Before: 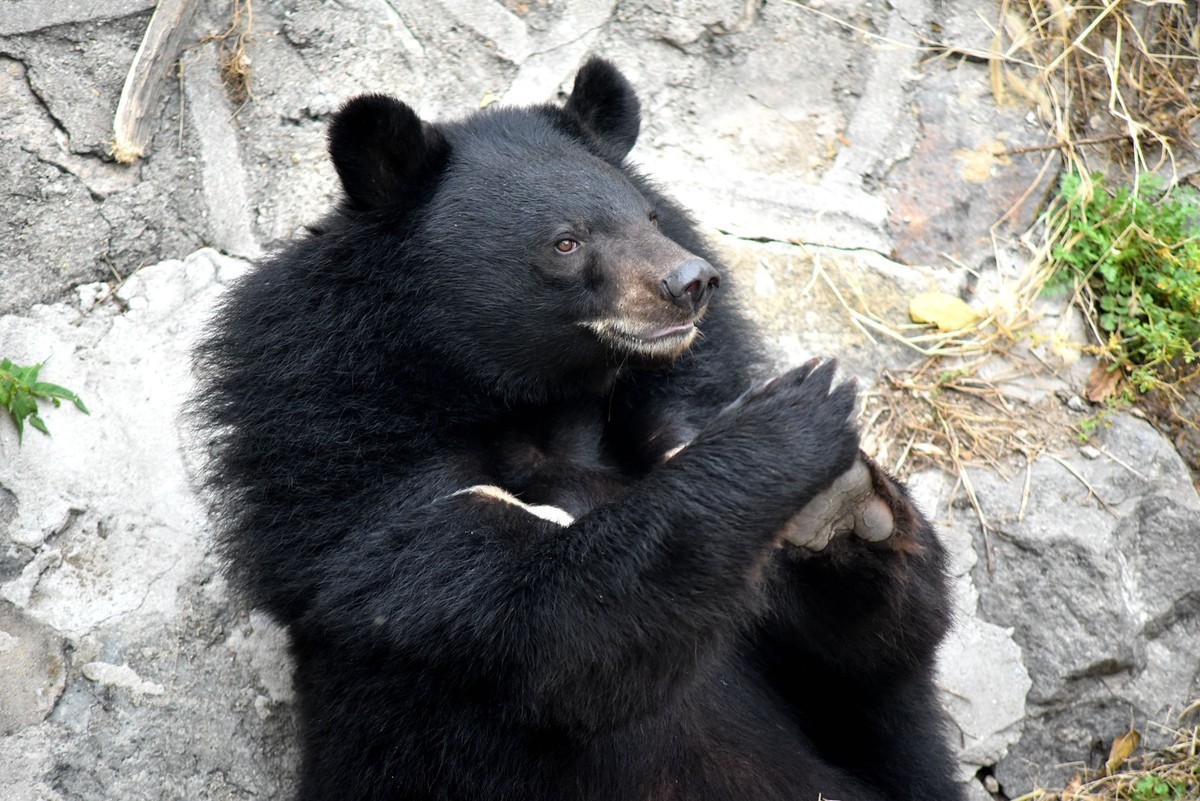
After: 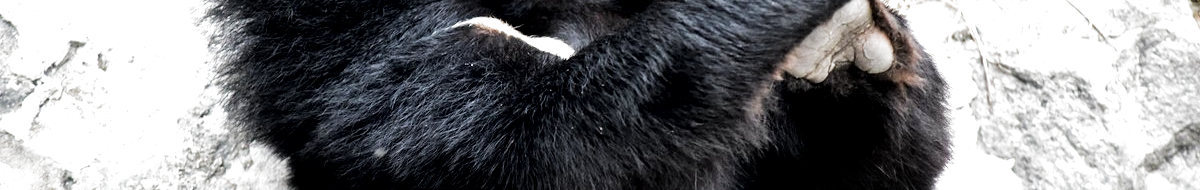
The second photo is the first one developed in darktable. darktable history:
local contrast: mode bilateral grid, contrast 50, coarseness 50, detail 150%, midtone range 0.2
filmic rgb: black relative exposure -11.36 EV, white relative exposure 3.25 EV, hardness 6.76, add noise in highlights 0.001, preserve chrominance luminance Y, color science v3 (2019), use custom middle-gray values true, contrast in highlights soft
exposure: black level correction 0.001, exposure 0.959 EV, compensate highlight preservation false
tone equalizer: -8 EV -0.752 EV, -7 EV -0.737 EV, -6 EV -0.626 EV, -5 EV -0.37 EV, -3 EV 0.369 EV, -2 EV 0.6 EV, -1 EV 0.686 EV, +0 EV 0.741 EV, edges refinement/feathering 500, mask exposure compensation -1.57 EV, preserve details no
crop and rotate: top 58.606%, bottom 17.643%
